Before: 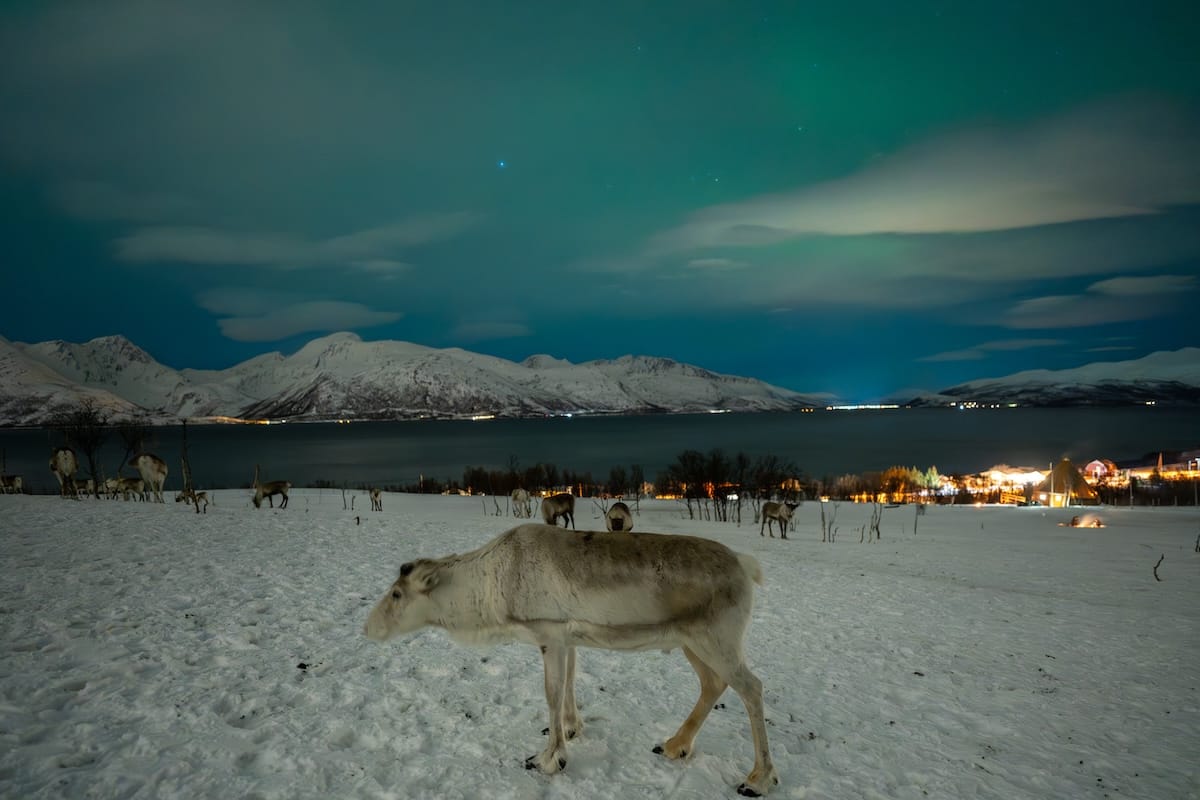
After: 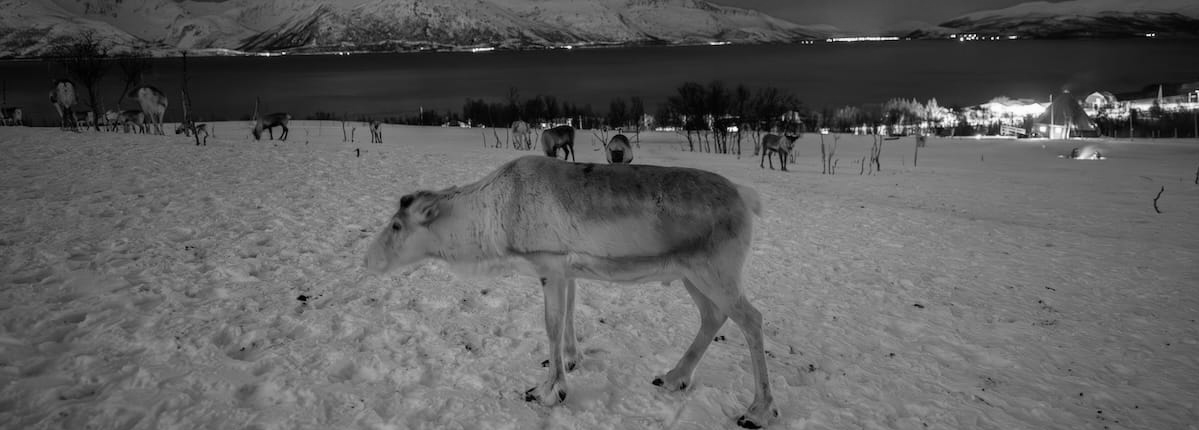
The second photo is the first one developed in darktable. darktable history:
crop and rotate: top 46.237%
monochrome: a -6.99, b 35.61, size 1.4
